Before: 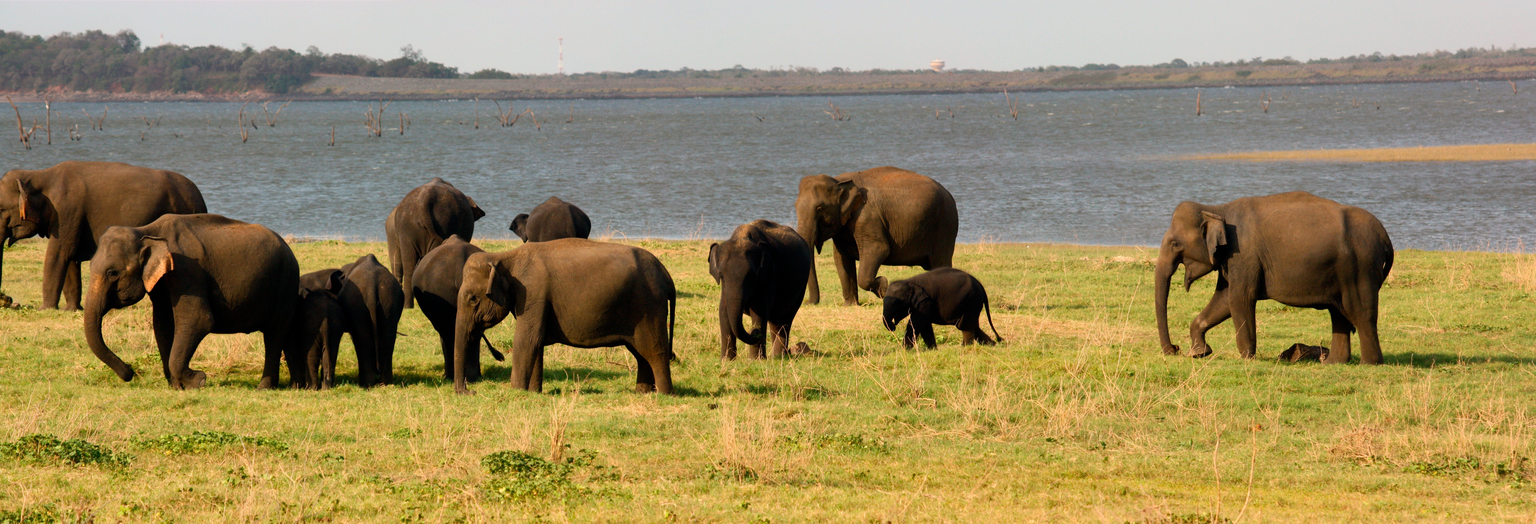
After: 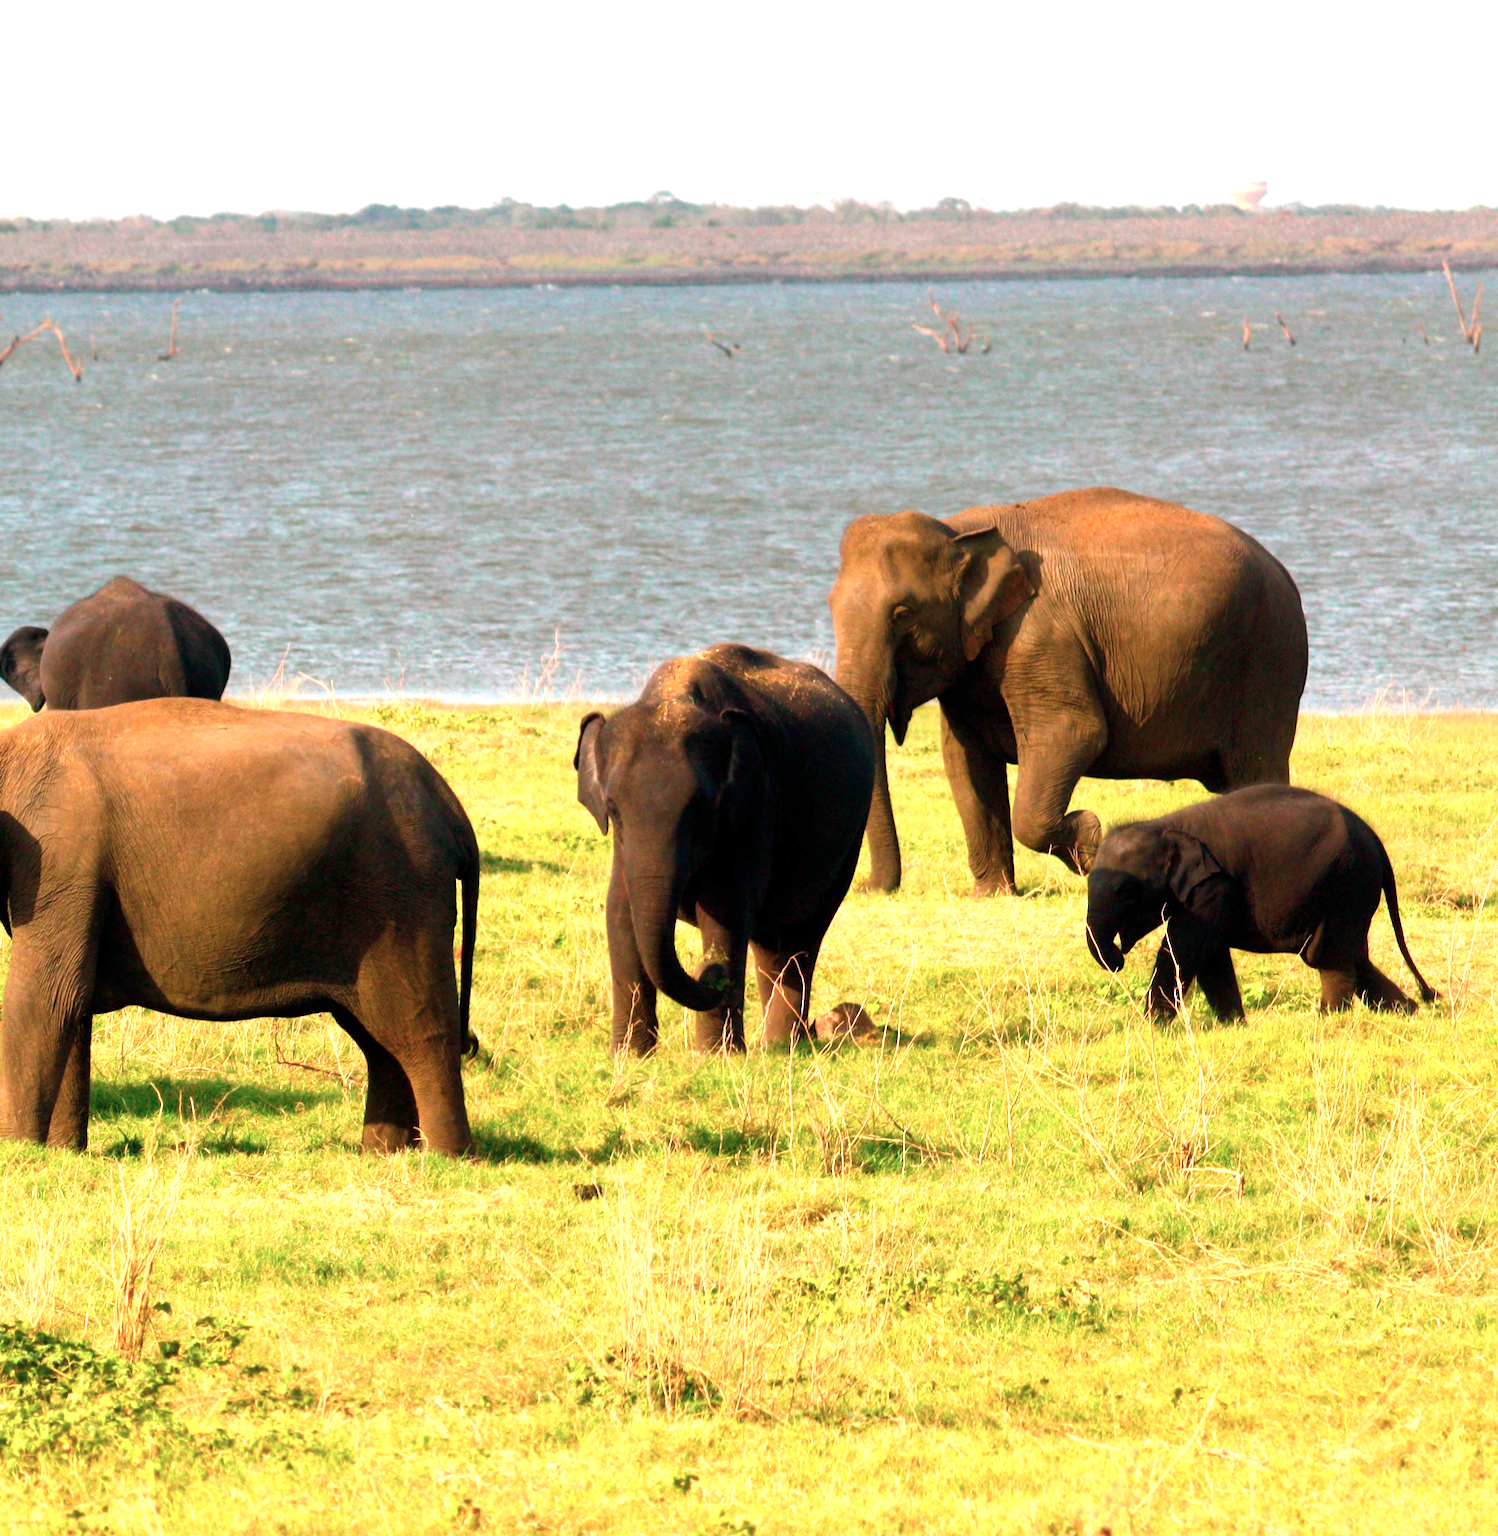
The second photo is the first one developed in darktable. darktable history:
exposure: exposure 1.089 EV, compensate highlight preservation false
color contrast: blue-yellow contrast 0.7
color balance rgb: linear chroma grading › global chroma 13.3%, global vibrance 41.49%
crop: left 33.36%, right 33.36%
